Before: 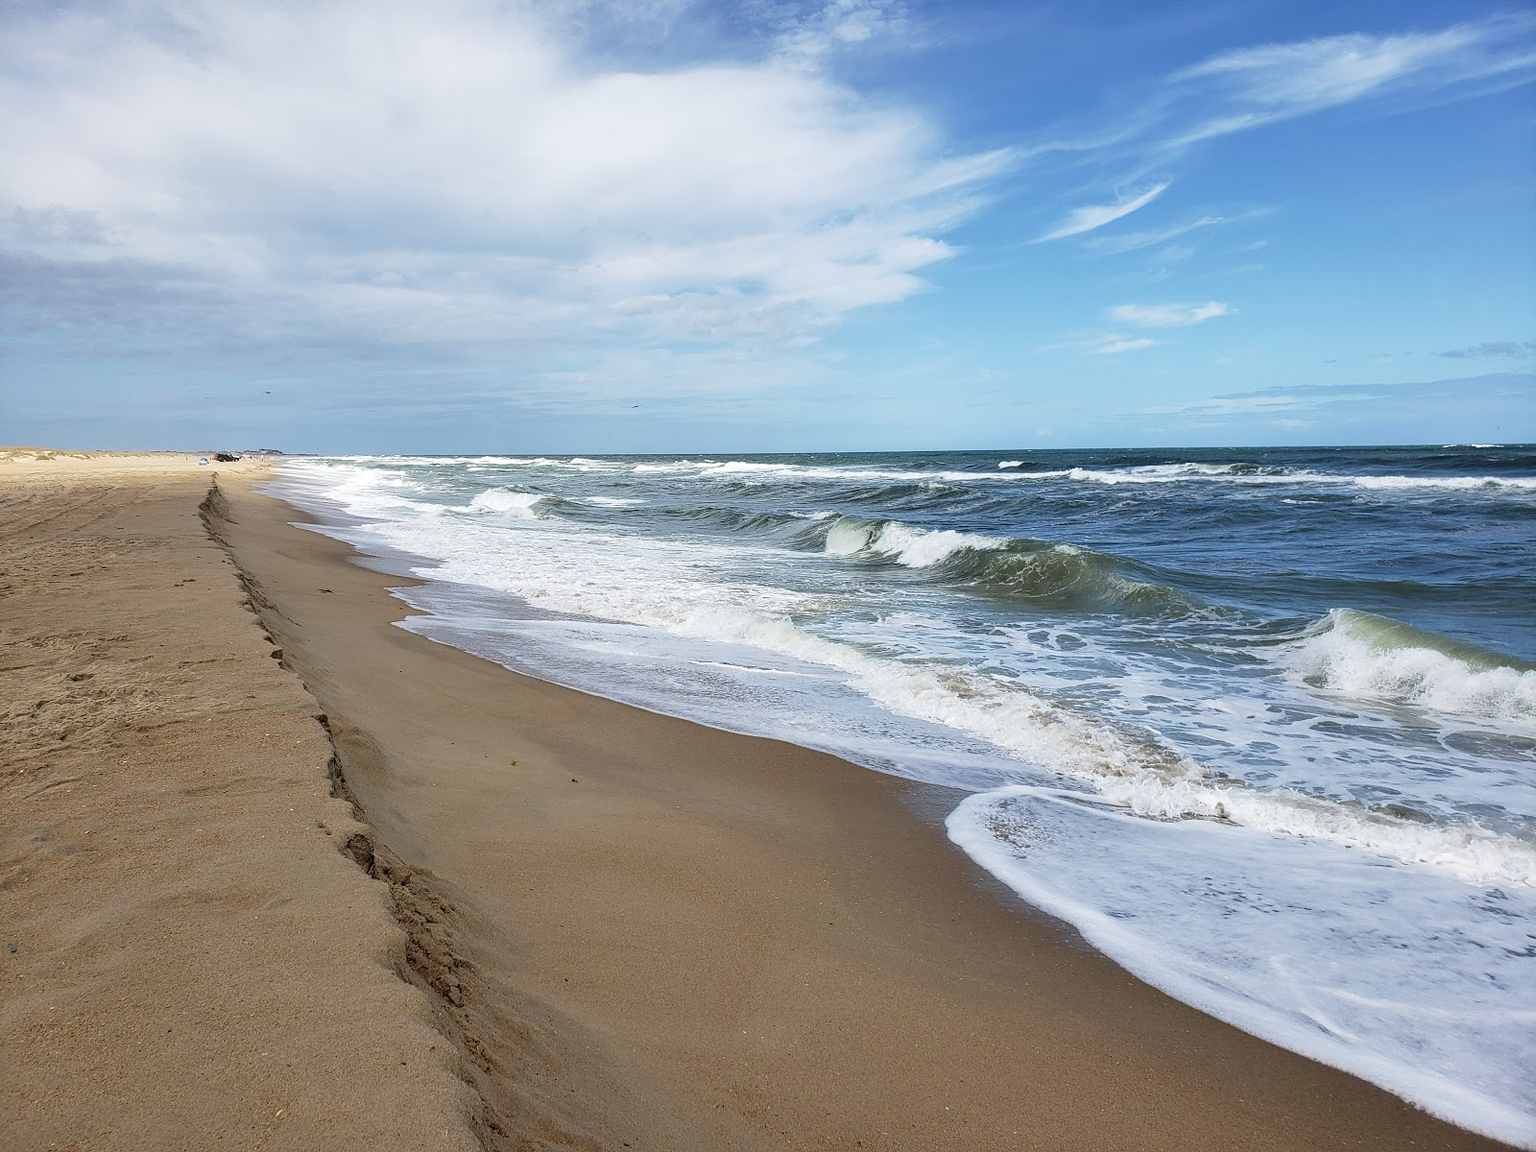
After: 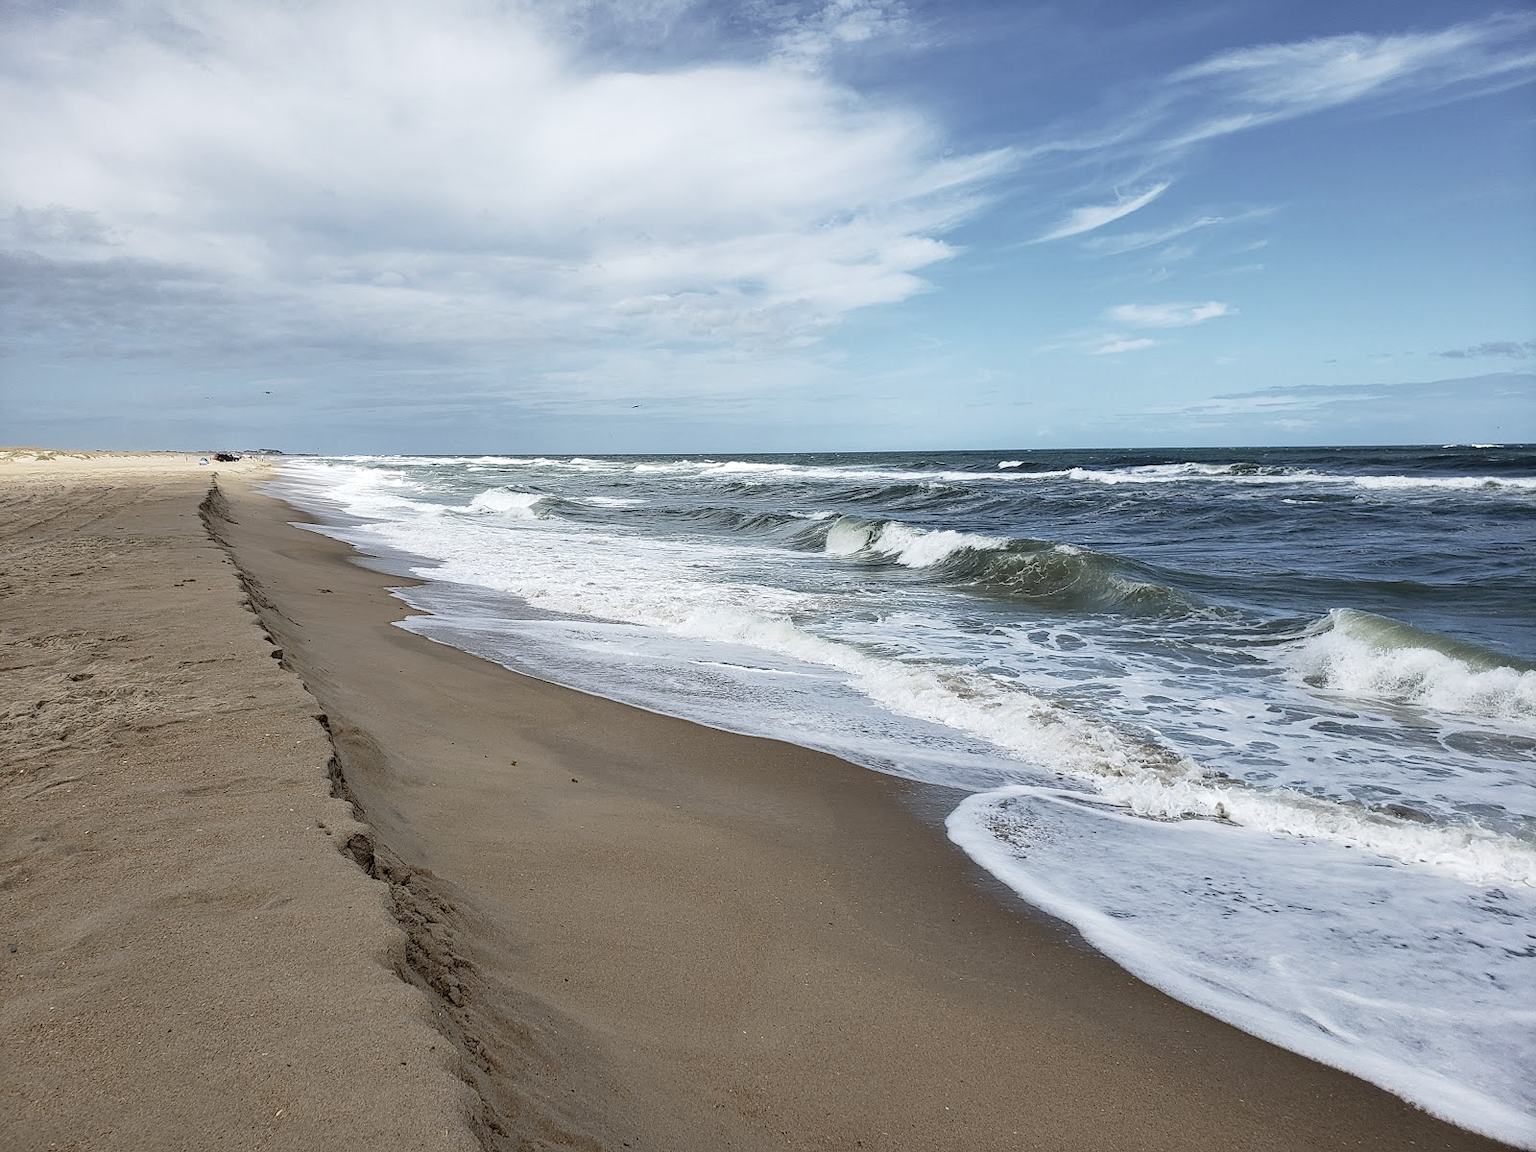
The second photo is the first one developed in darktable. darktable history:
contrast brightness saturation: contrast 0.1, saturation -0.36
haze removal: adaptive false
white balance: red 0.986, blue 1.01
